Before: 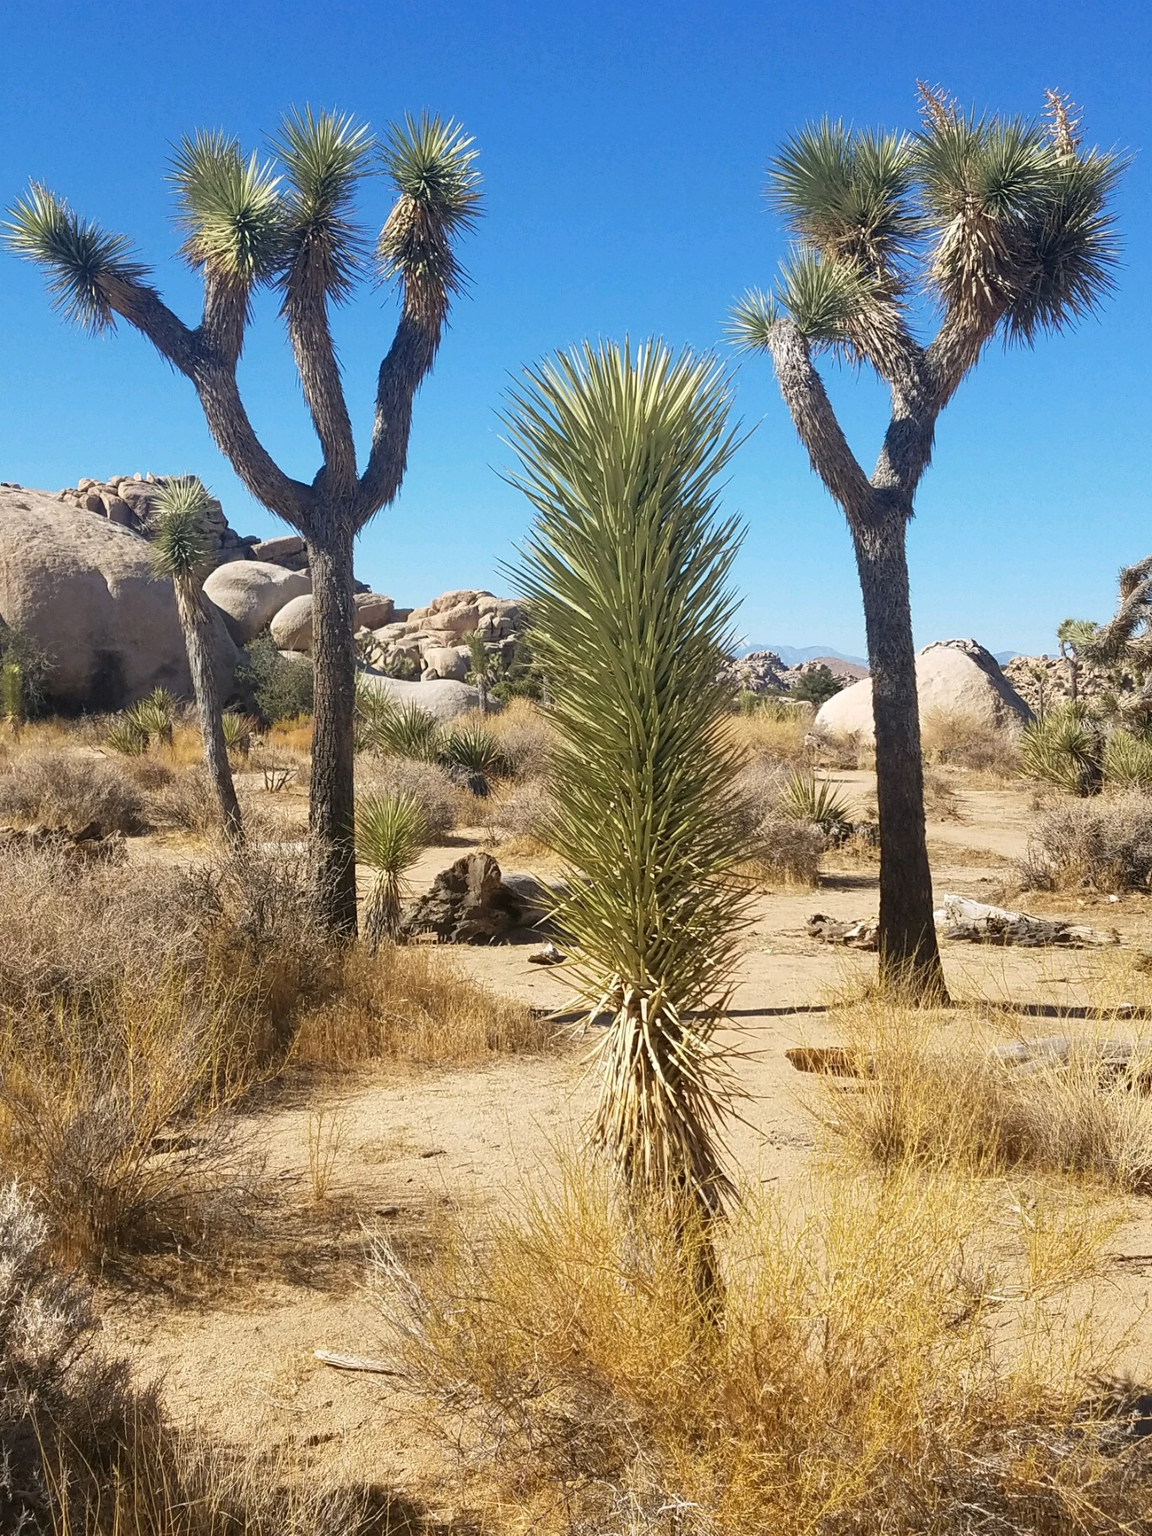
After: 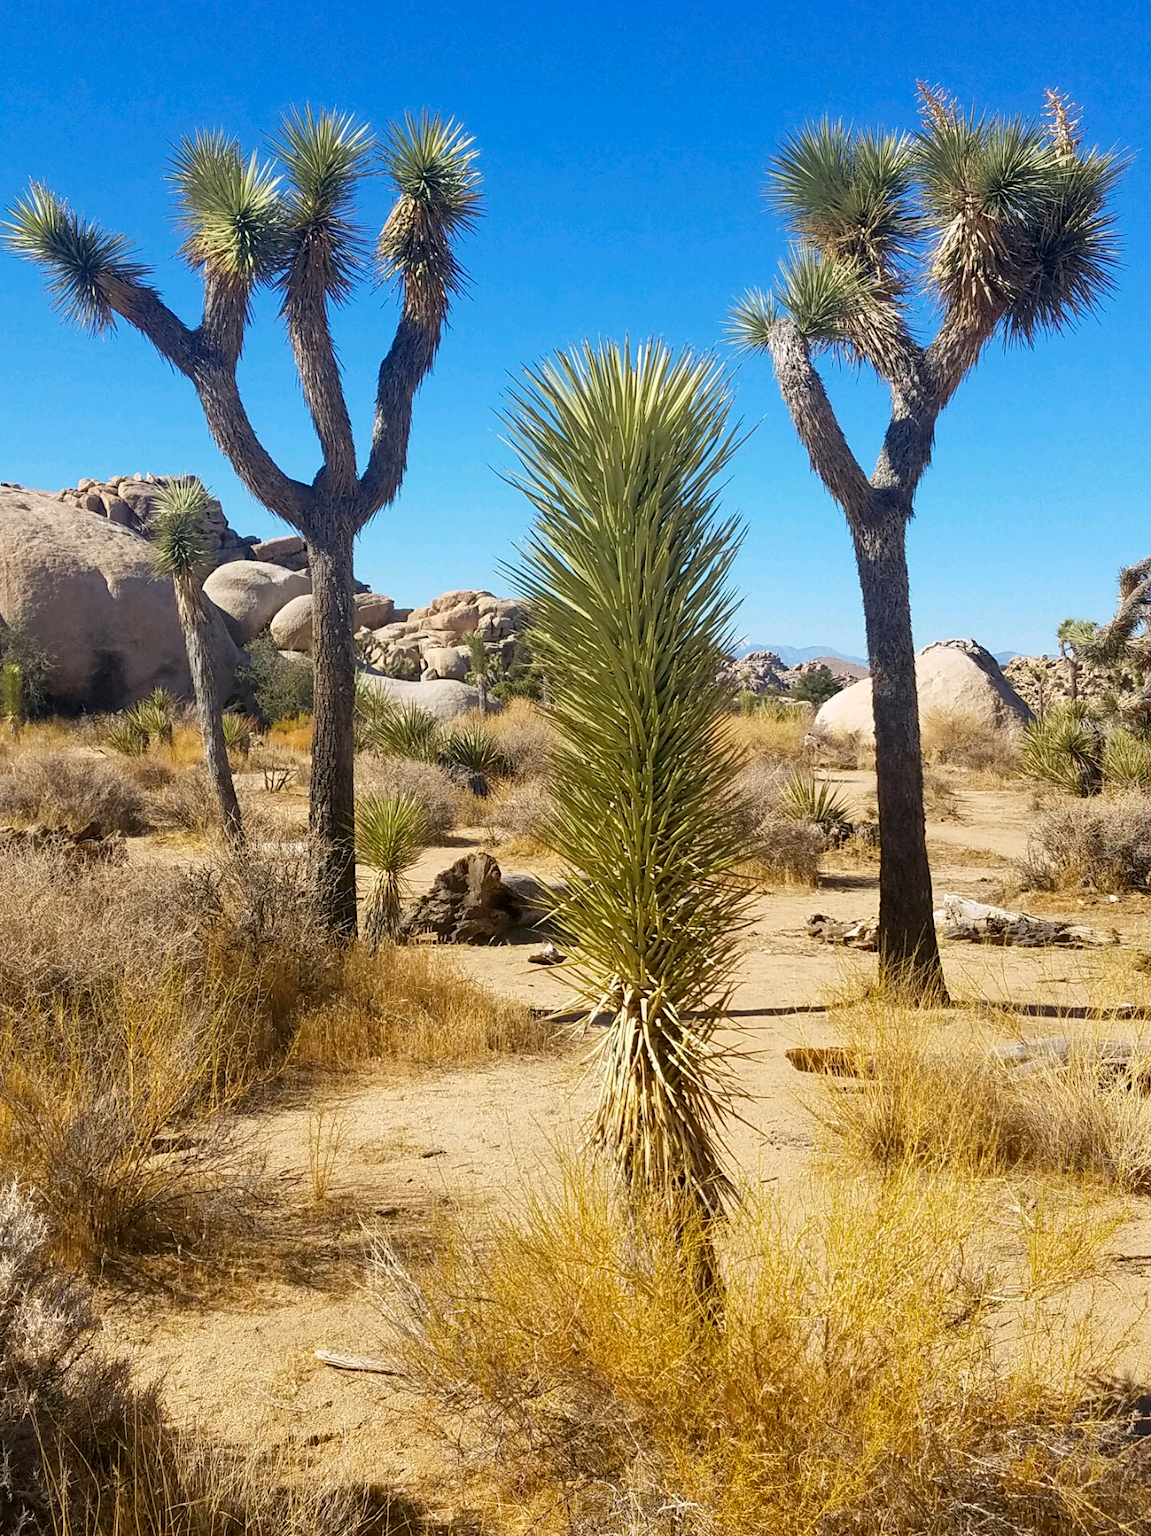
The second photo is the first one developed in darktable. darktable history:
color balance rgb: shadows lift › luminance 0.789%, shadows lift › chroma 0.346%, shadows lift › hue 17.32°, global offset › luminance -0.468%, perceptual saturation grading › global saturation 19.297%
